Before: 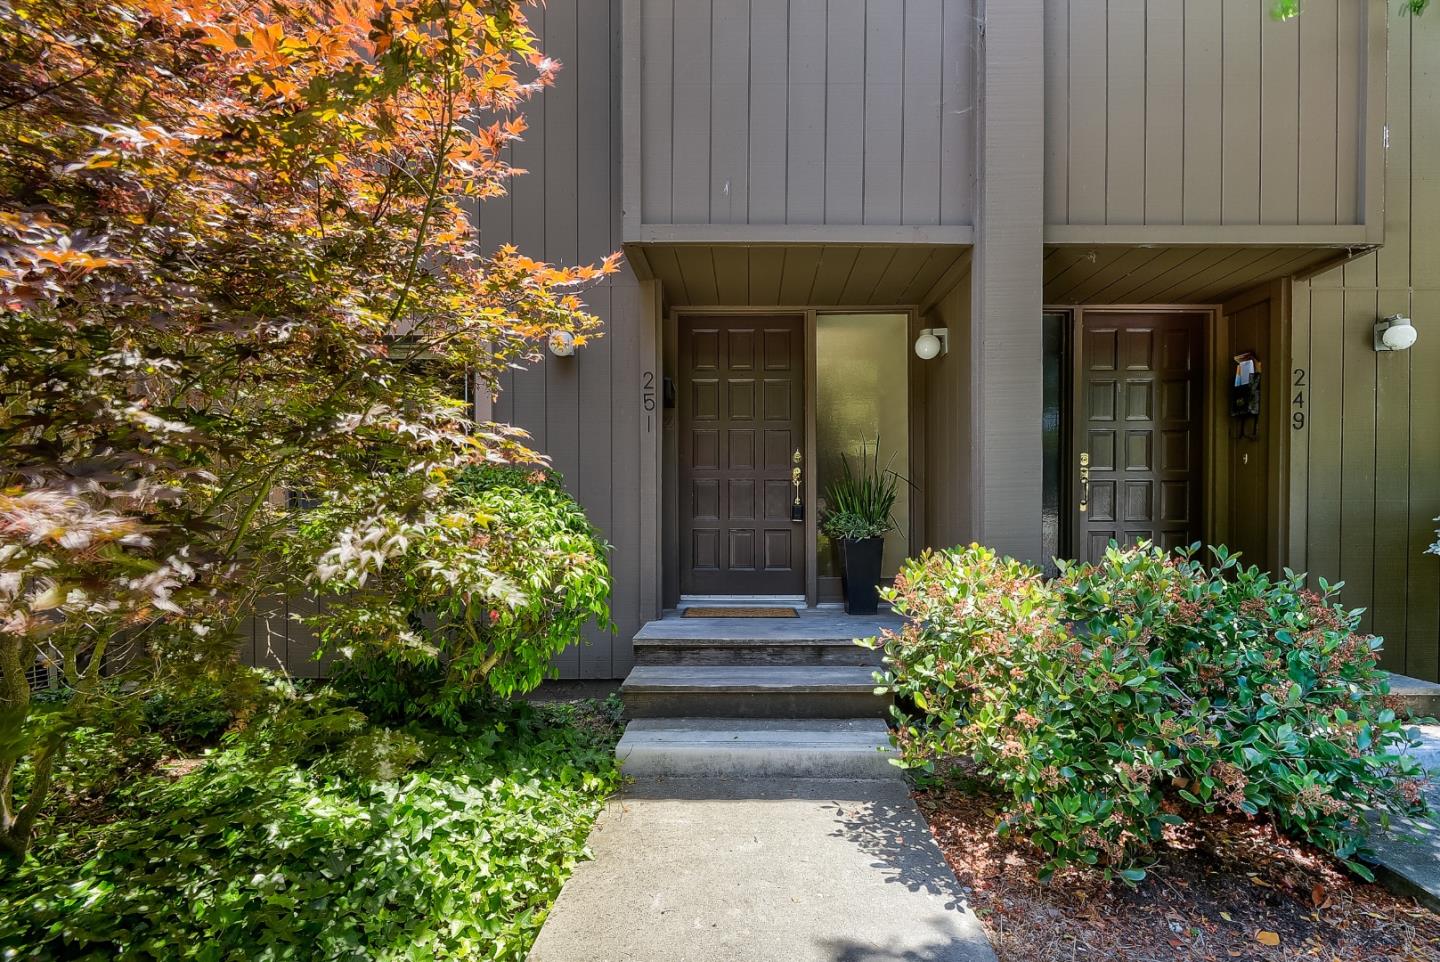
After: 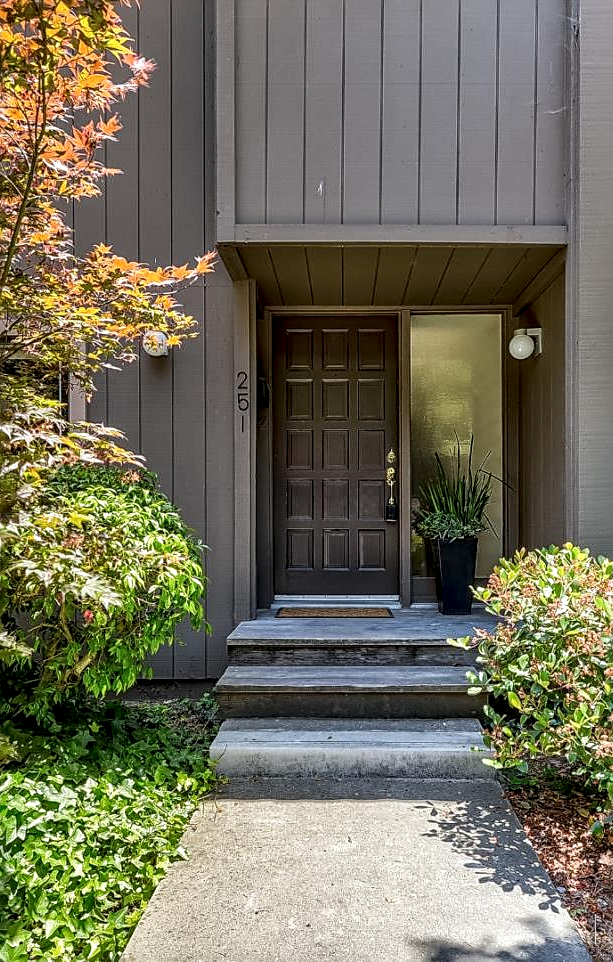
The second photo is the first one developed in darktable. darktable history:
local contrast: highlights 21%, detail 150%
crop: left 28.248%, right 29.159%
sharpen: on, module defaults
